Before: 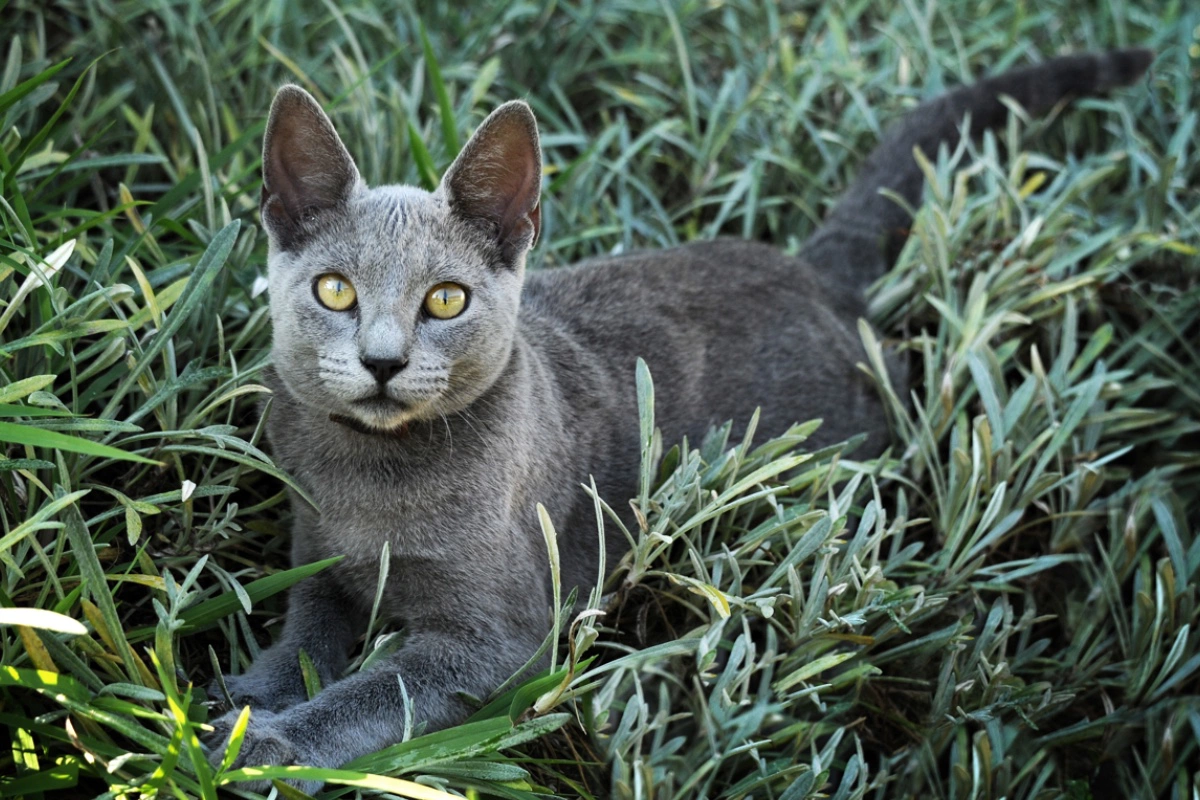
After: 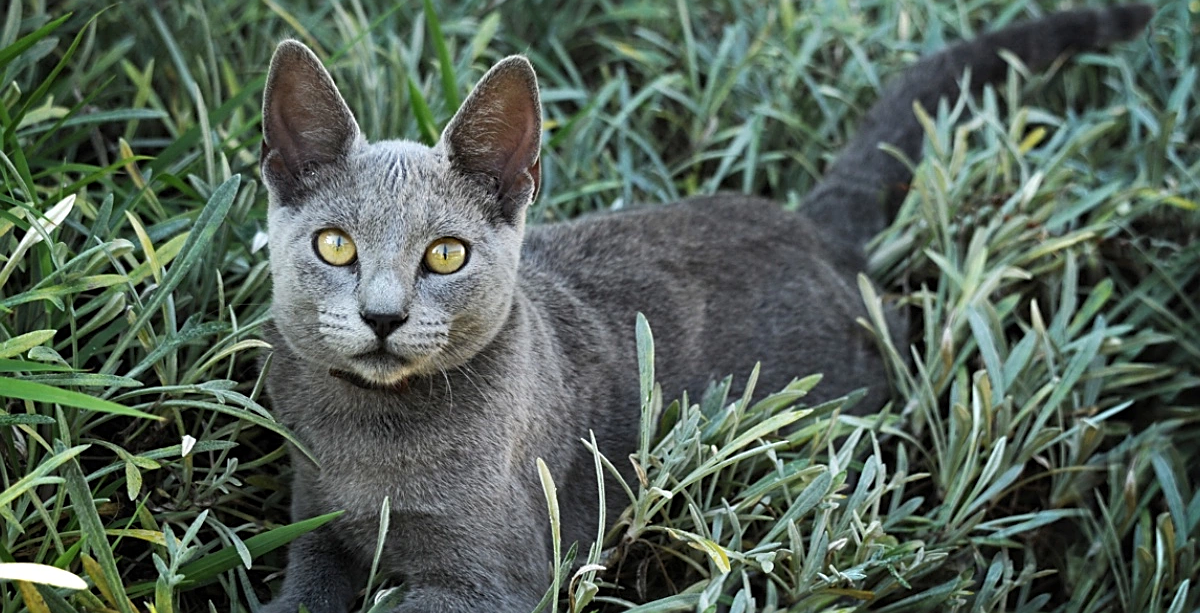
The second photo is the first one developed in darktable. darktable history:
shadows and highlights: radius 128.11, shadows 21.17, highlights -22.72, low approximation 0.01
sharpen: on, module defaults
crop: top 5.664%, bottom 17.634%
